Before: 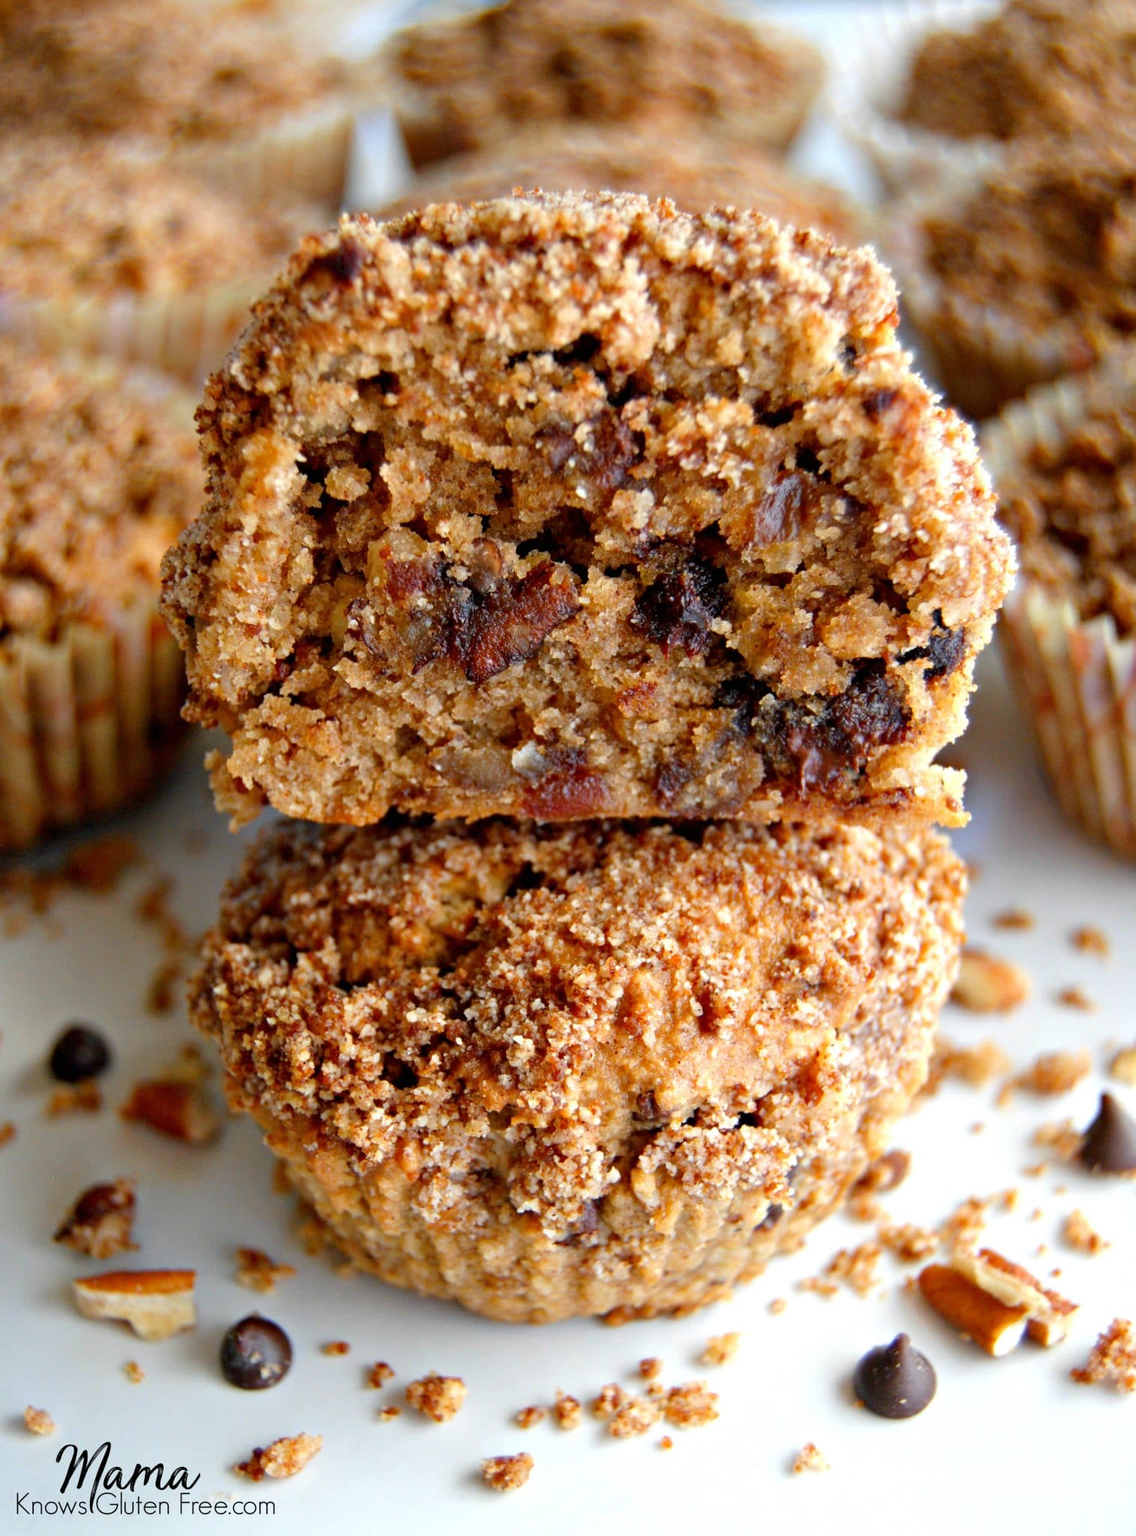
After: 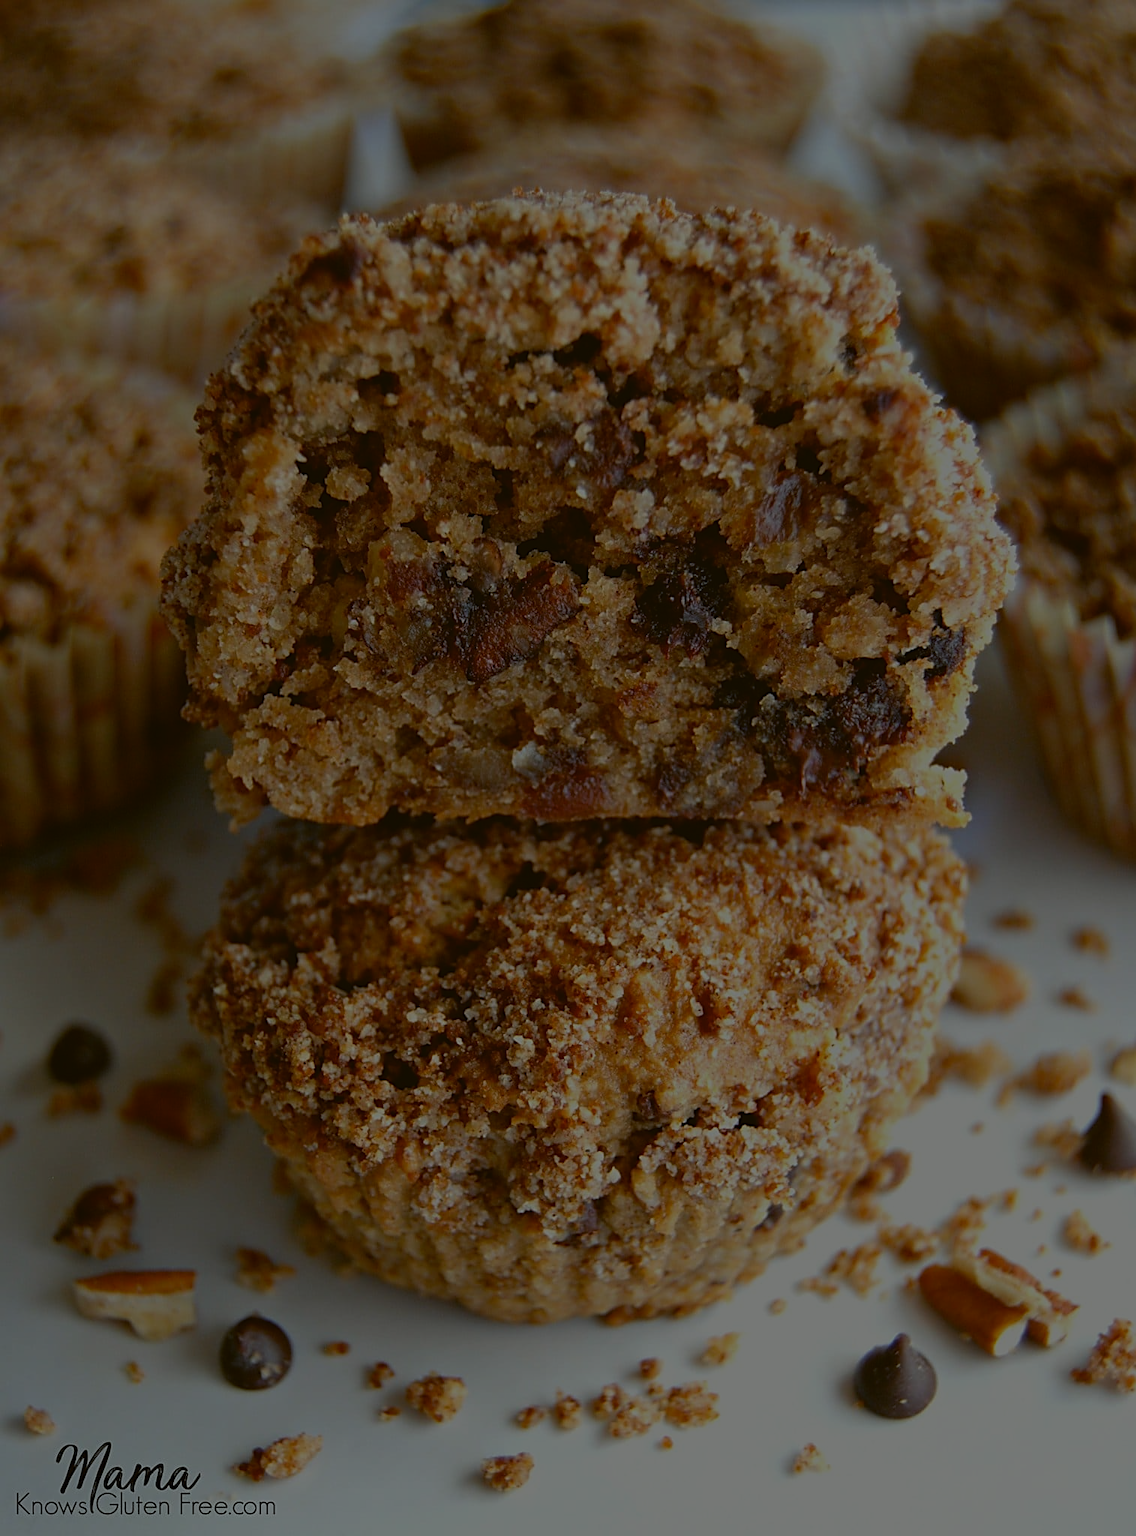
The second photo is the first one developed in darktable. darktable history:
sharpen: amount 0.6
color balance: lift [1.004, 1.002, 1.002, 0.998], gamma [1, 1.007, 1.002, 0.993], gain [1, 0.977, 1.013, 1.023], contrast -3.64%
exposure: exposure -2.446 EV, compensate highlight preservation false
